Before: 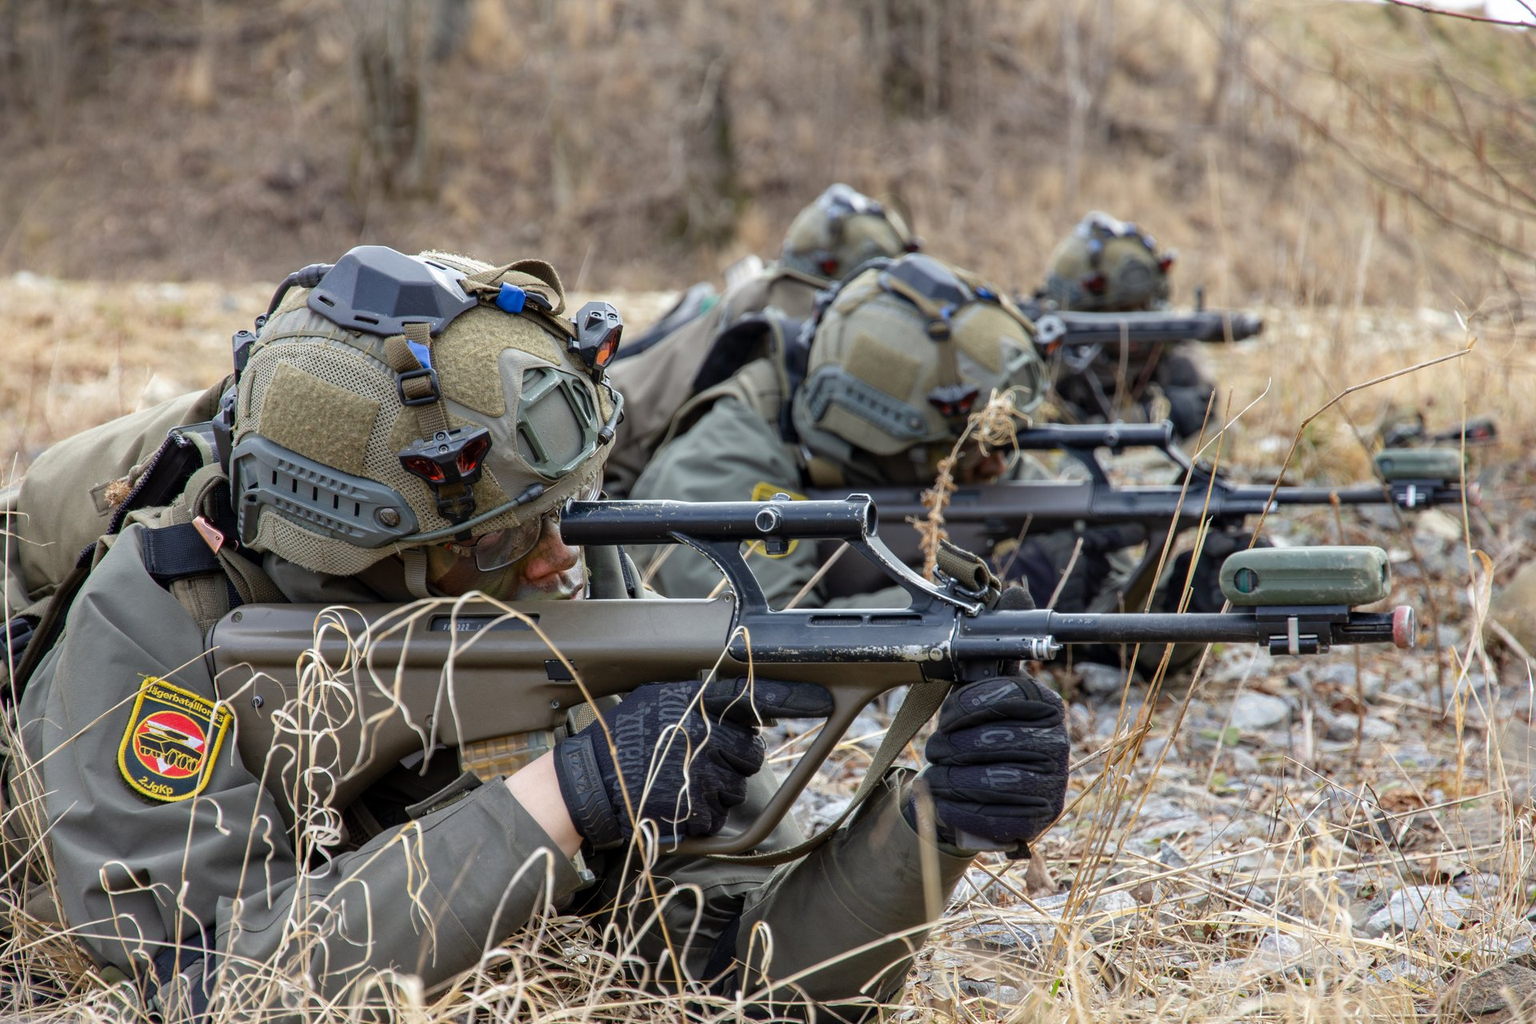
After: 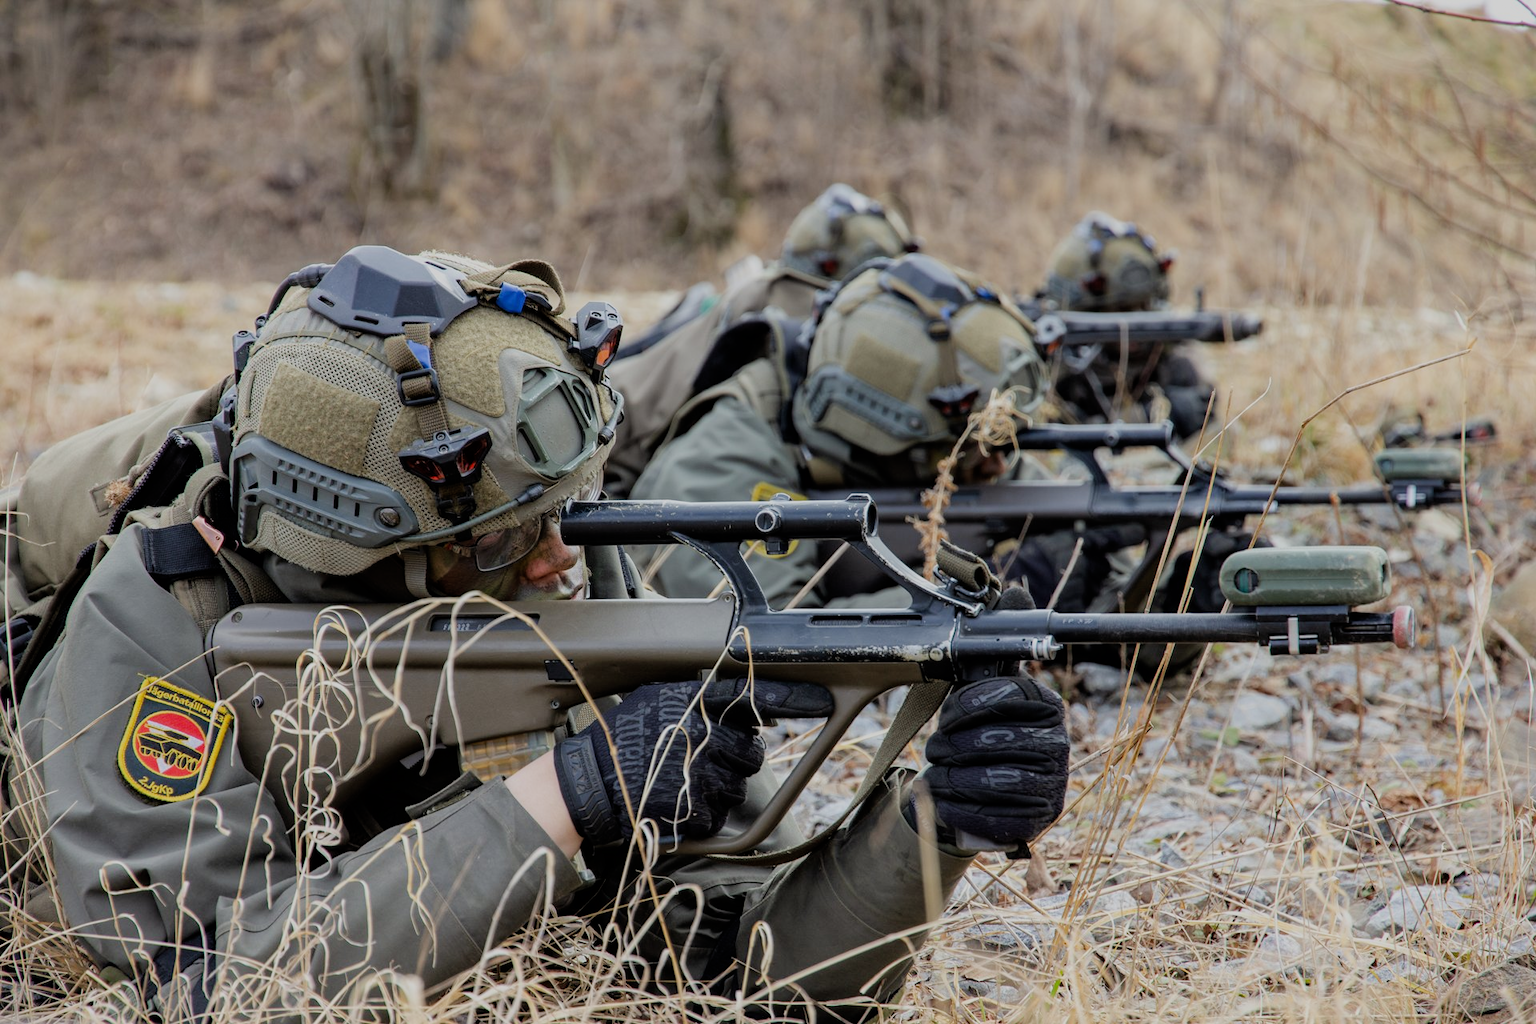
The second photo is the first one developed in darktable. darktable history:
filmic rgb: black relative exposure -7.32 EV, white relative exposure 5.09 EV, hardness 3.2
